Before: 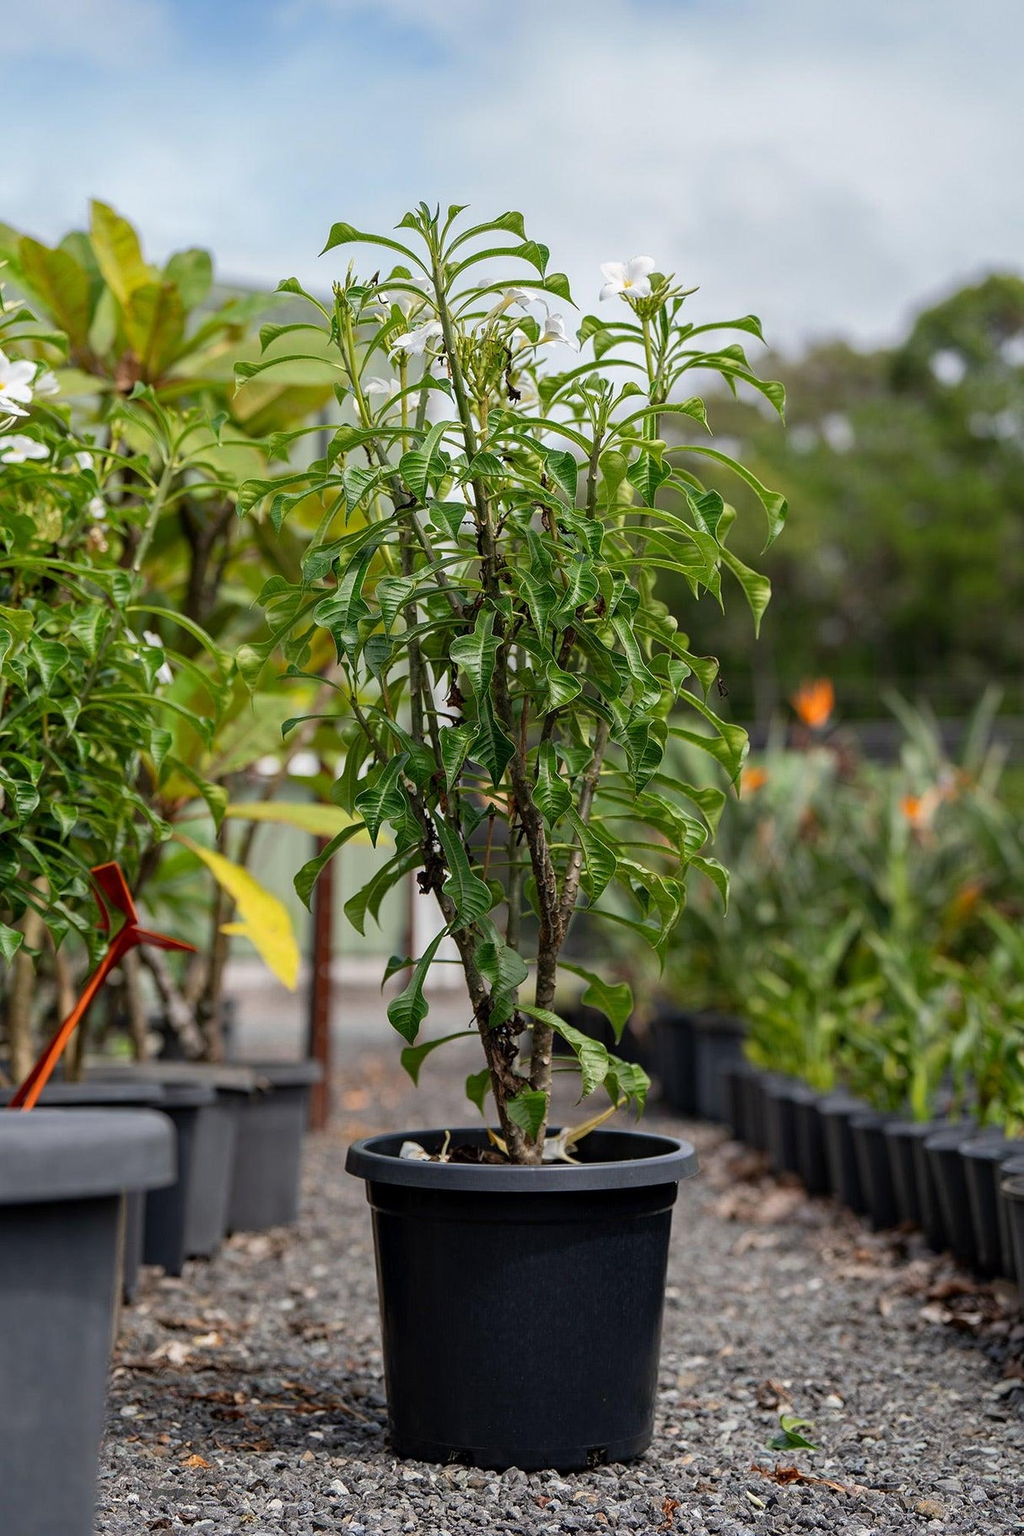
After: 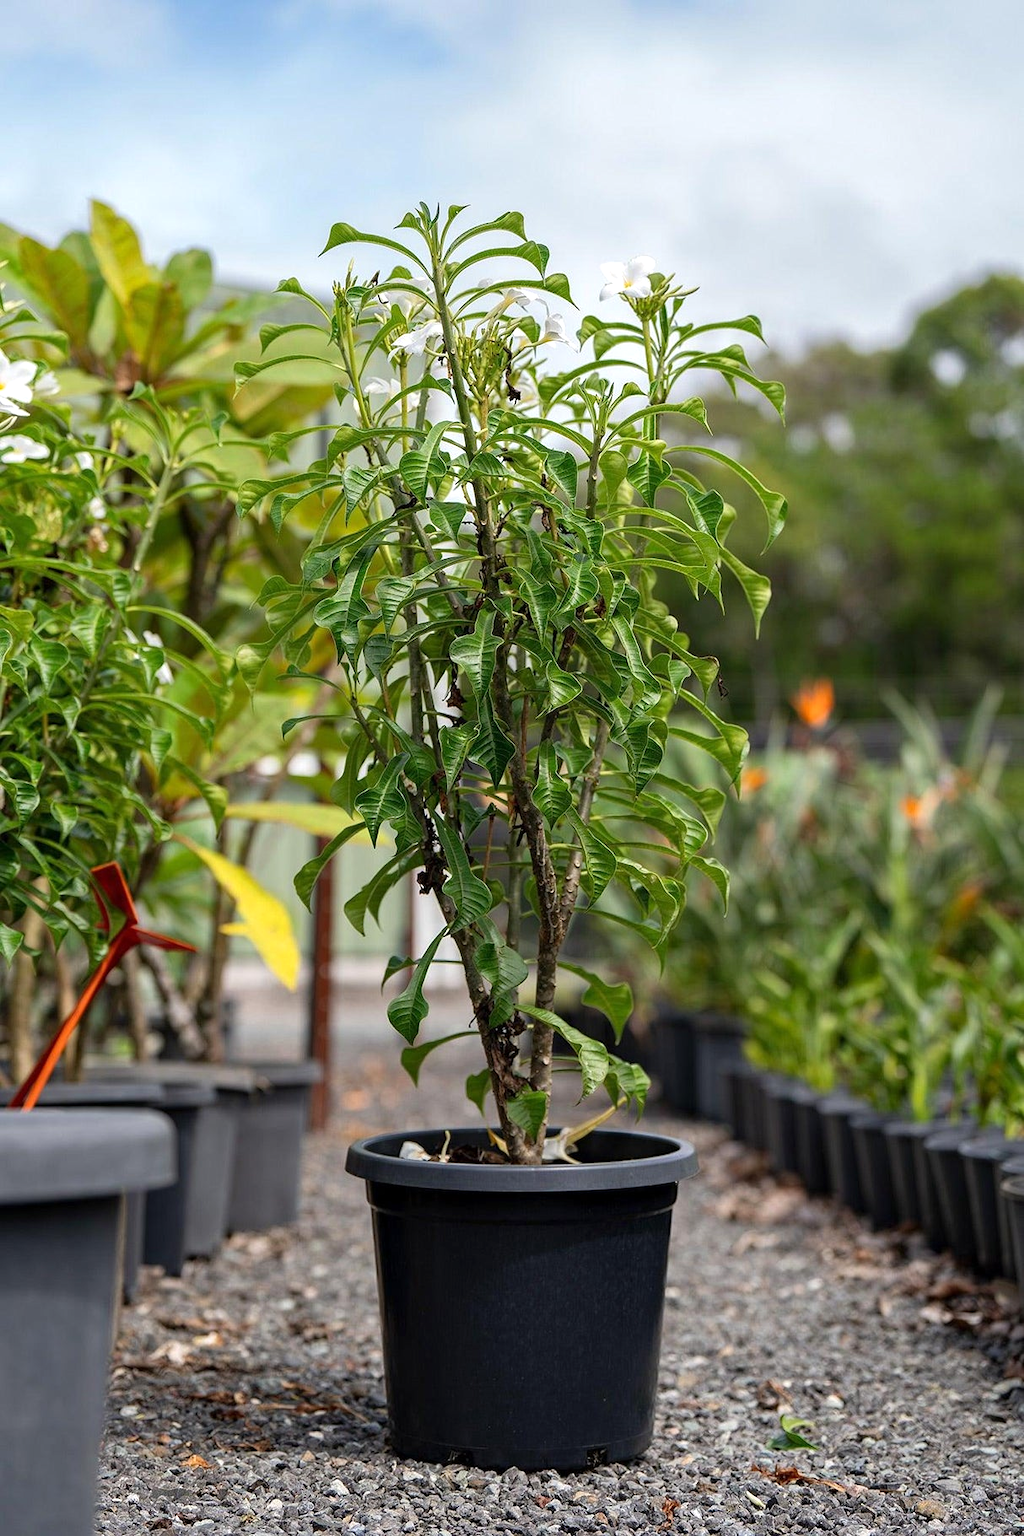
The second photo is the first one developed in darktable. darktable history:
exposure: exposure 0.293 EV, compensate highlight preservation false
